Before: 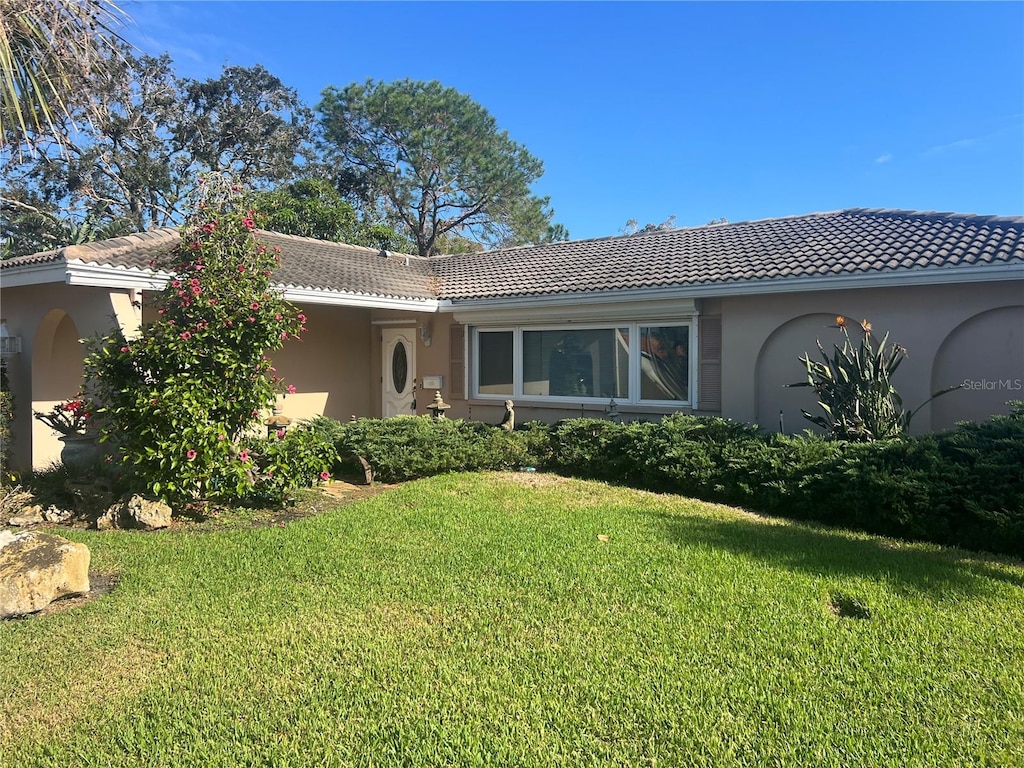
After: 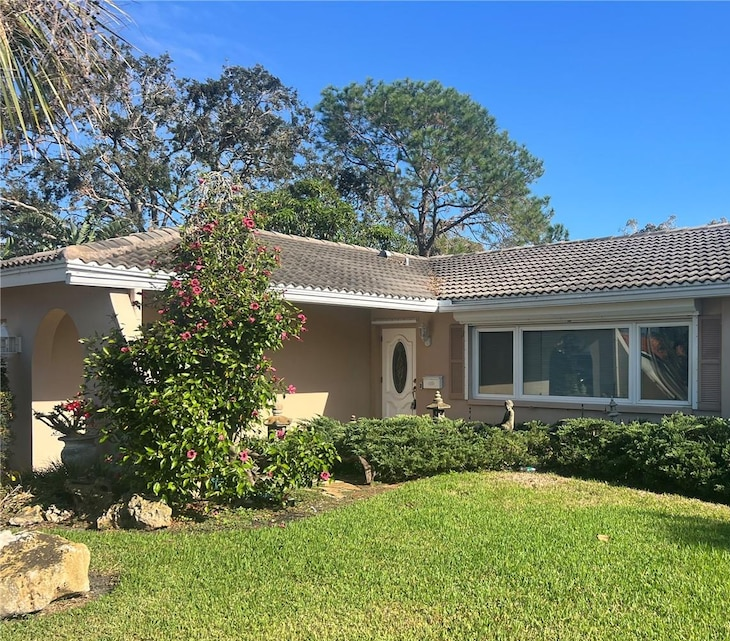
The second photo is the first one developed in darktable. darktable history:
crop: right 28.657%, bottom 16.437%
